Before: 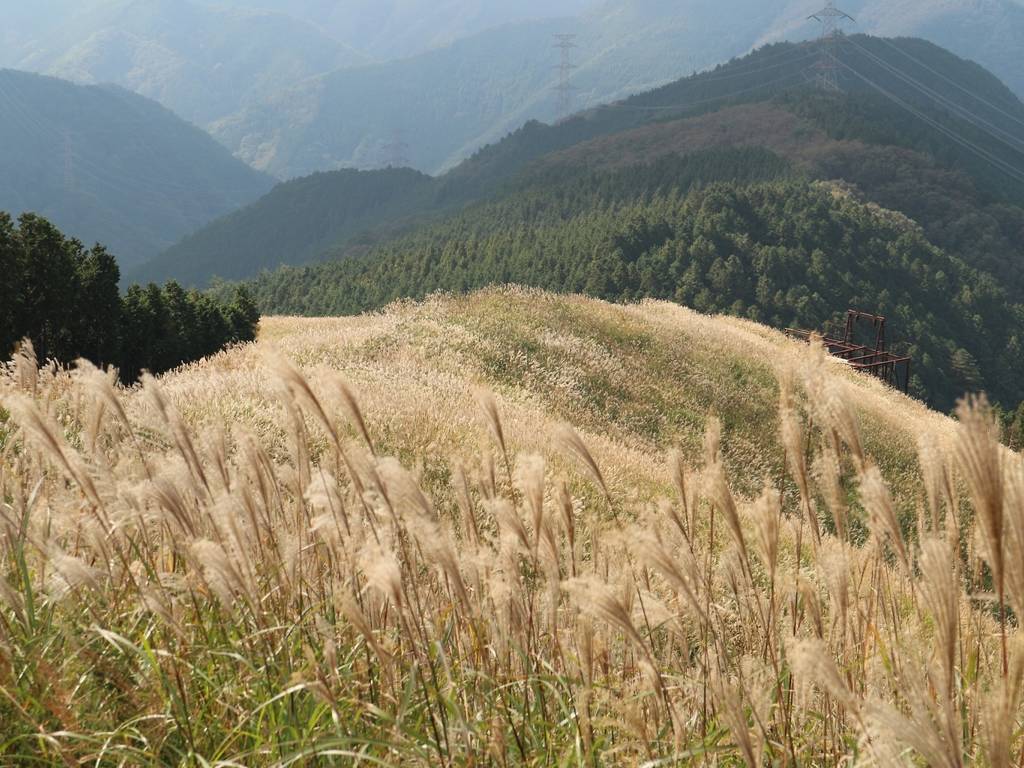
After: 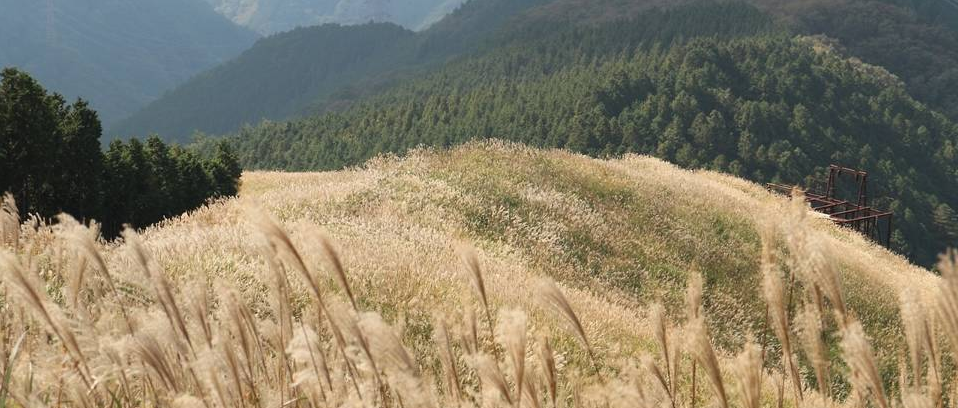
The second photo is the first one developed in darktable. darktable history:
crop: left 1.779%, top 18.936%, right 4.647%, bottom 27.862%
